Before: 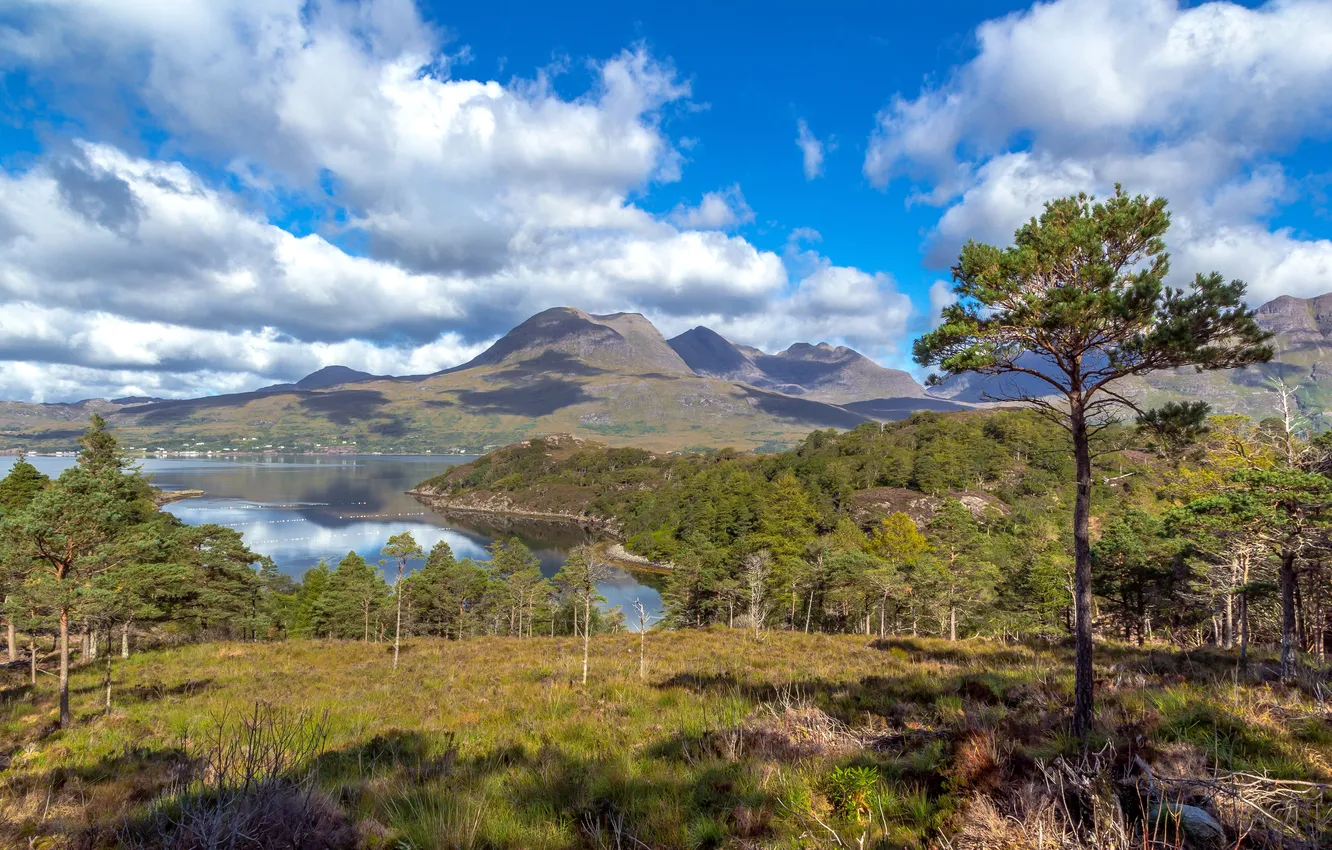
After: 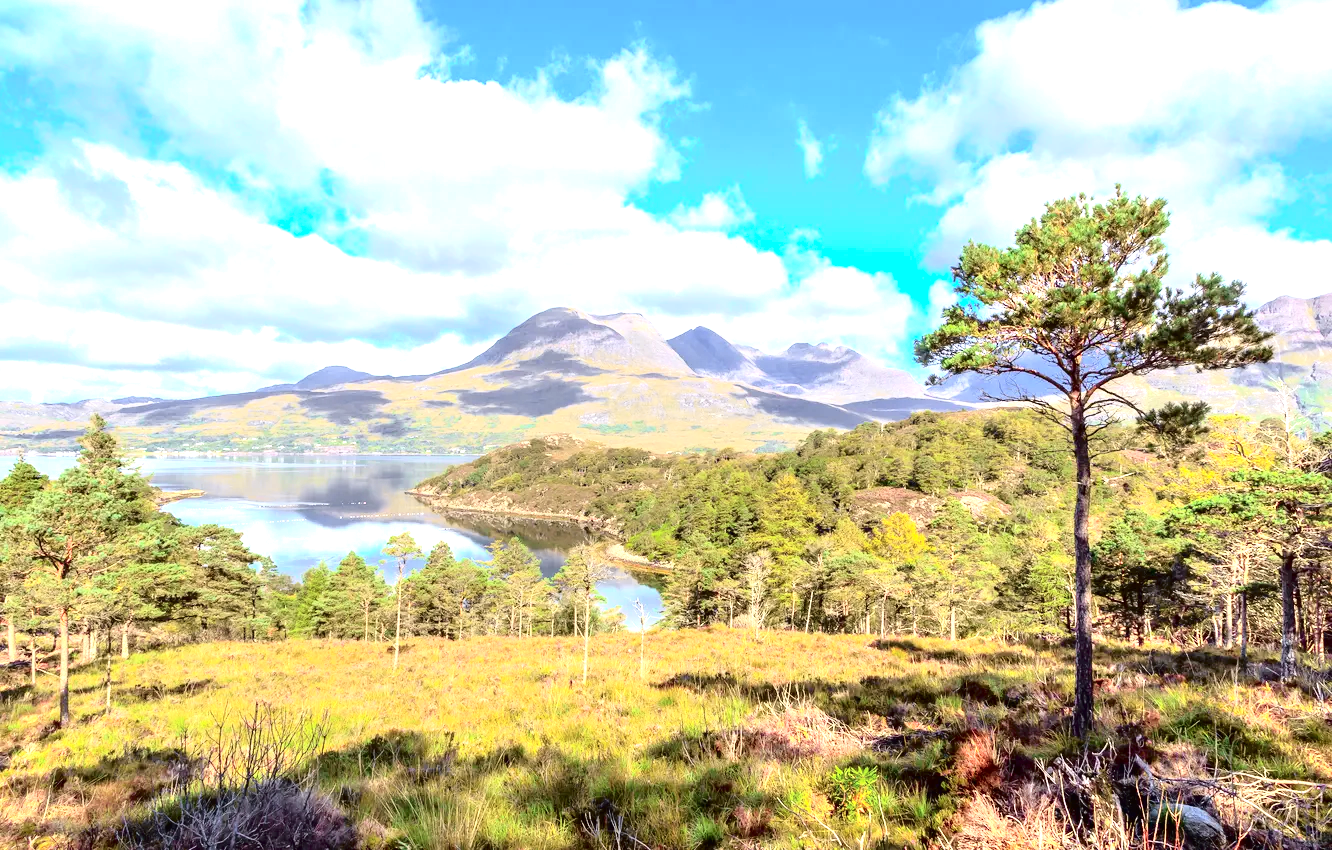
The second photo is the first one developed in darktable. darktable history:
exposure: black level correction 0, exposure 1.45 EV, compensate exposure bias true, compensate highlight preservation false
tone curve: curves: ch0 [(0, 0.011) (0.053, 0.026) (0.174, 0.115) (0.398, 0.444) (0.673, 0.775) (0.829, 0.906) (0.991, 0.981)]; ch1 [(0, 0) (0.264, 0.22) (0.407, 0.373) (0.463, 0.457) (0.492, 0.501) (0.512, 0.513) (0.54, 0.543) (0.585, 0.617) (0.659, 0.686) (0.78, 0.8) (1, 1)]; ch2 [(0, 0) (0.438, 0.449) (0.473, 0.469) (0.503, 0.5) (0.523, 0.534) (0.562, 0.591) (0.612, 0.627) (0.701, 0.707) (1, 1)], color space Lab, independent channels, preserve colors none
